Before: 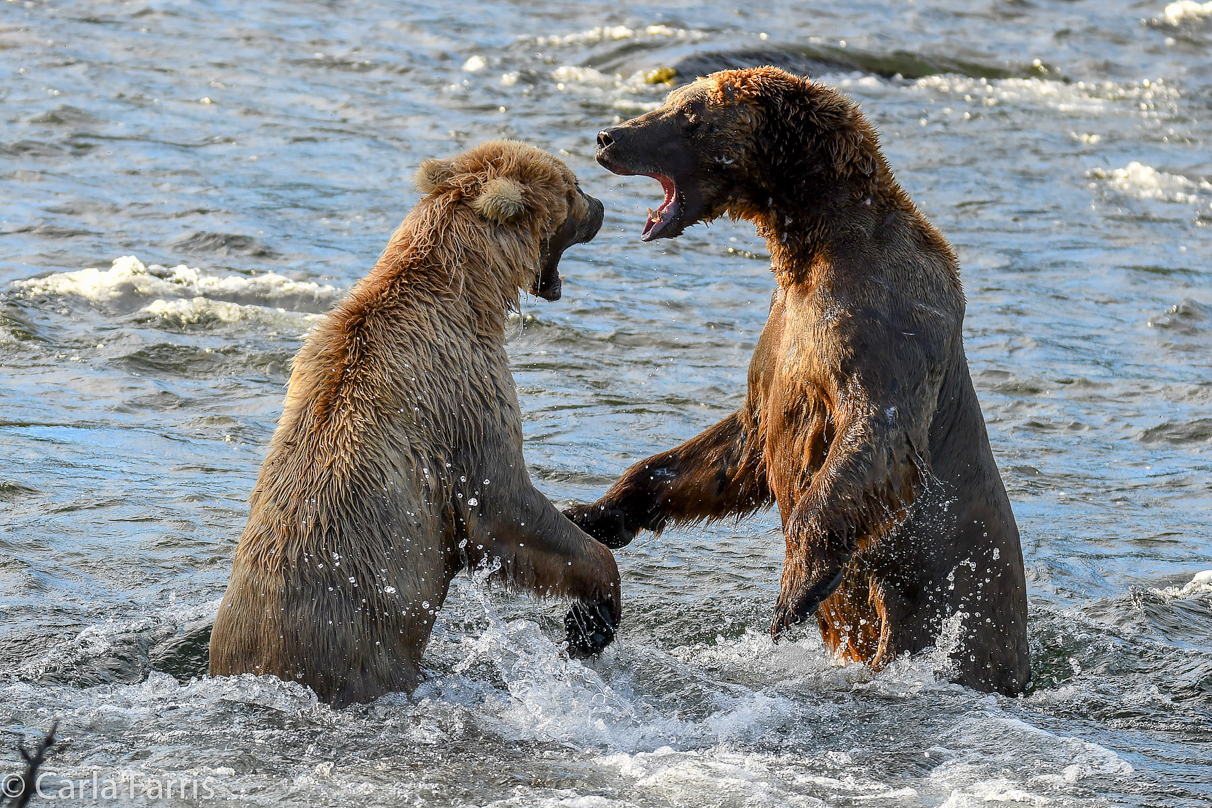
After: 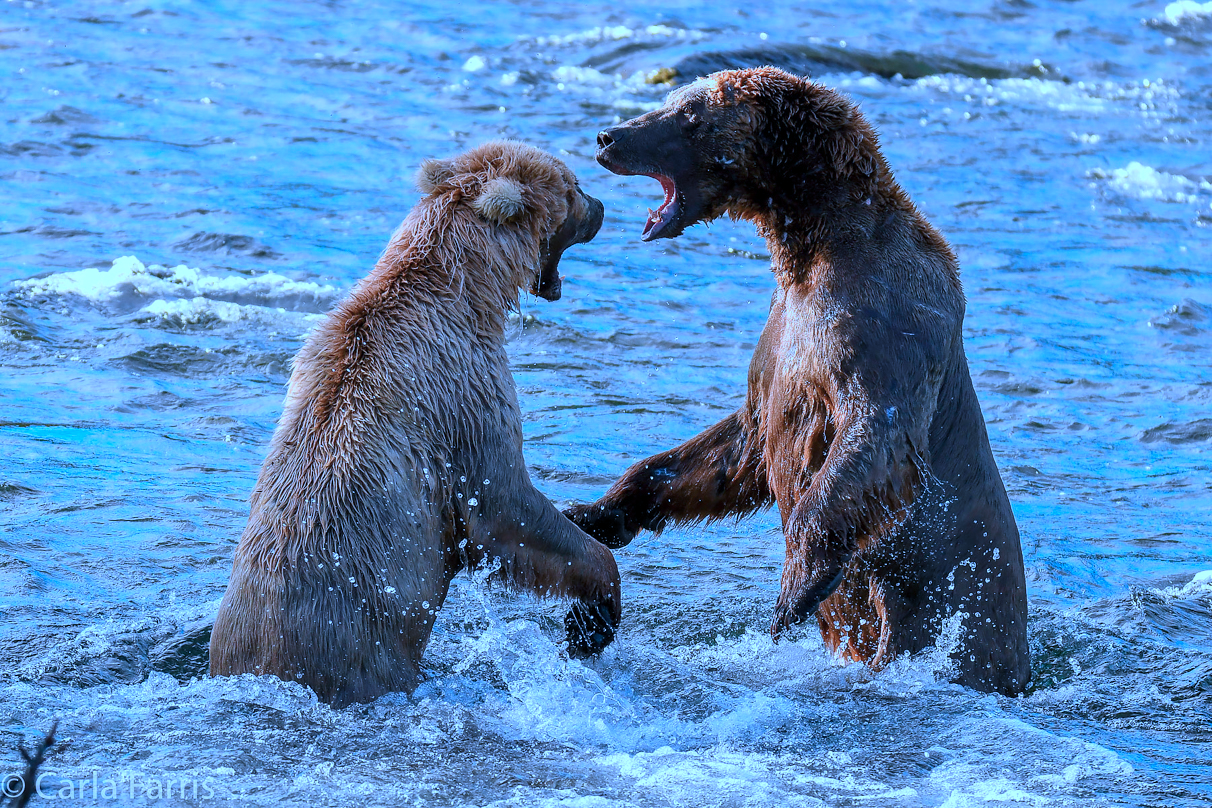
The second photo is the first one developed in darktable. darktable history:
color calibration: illuminant custom, x 0.432, y 0.395, temperature 3098 K
levels: mode automatic, black 0.023%, white 99.97%, levels [0.062, 0.494, 0.925]
color correction: highlights a* 15.46, highlights b* -20.56
